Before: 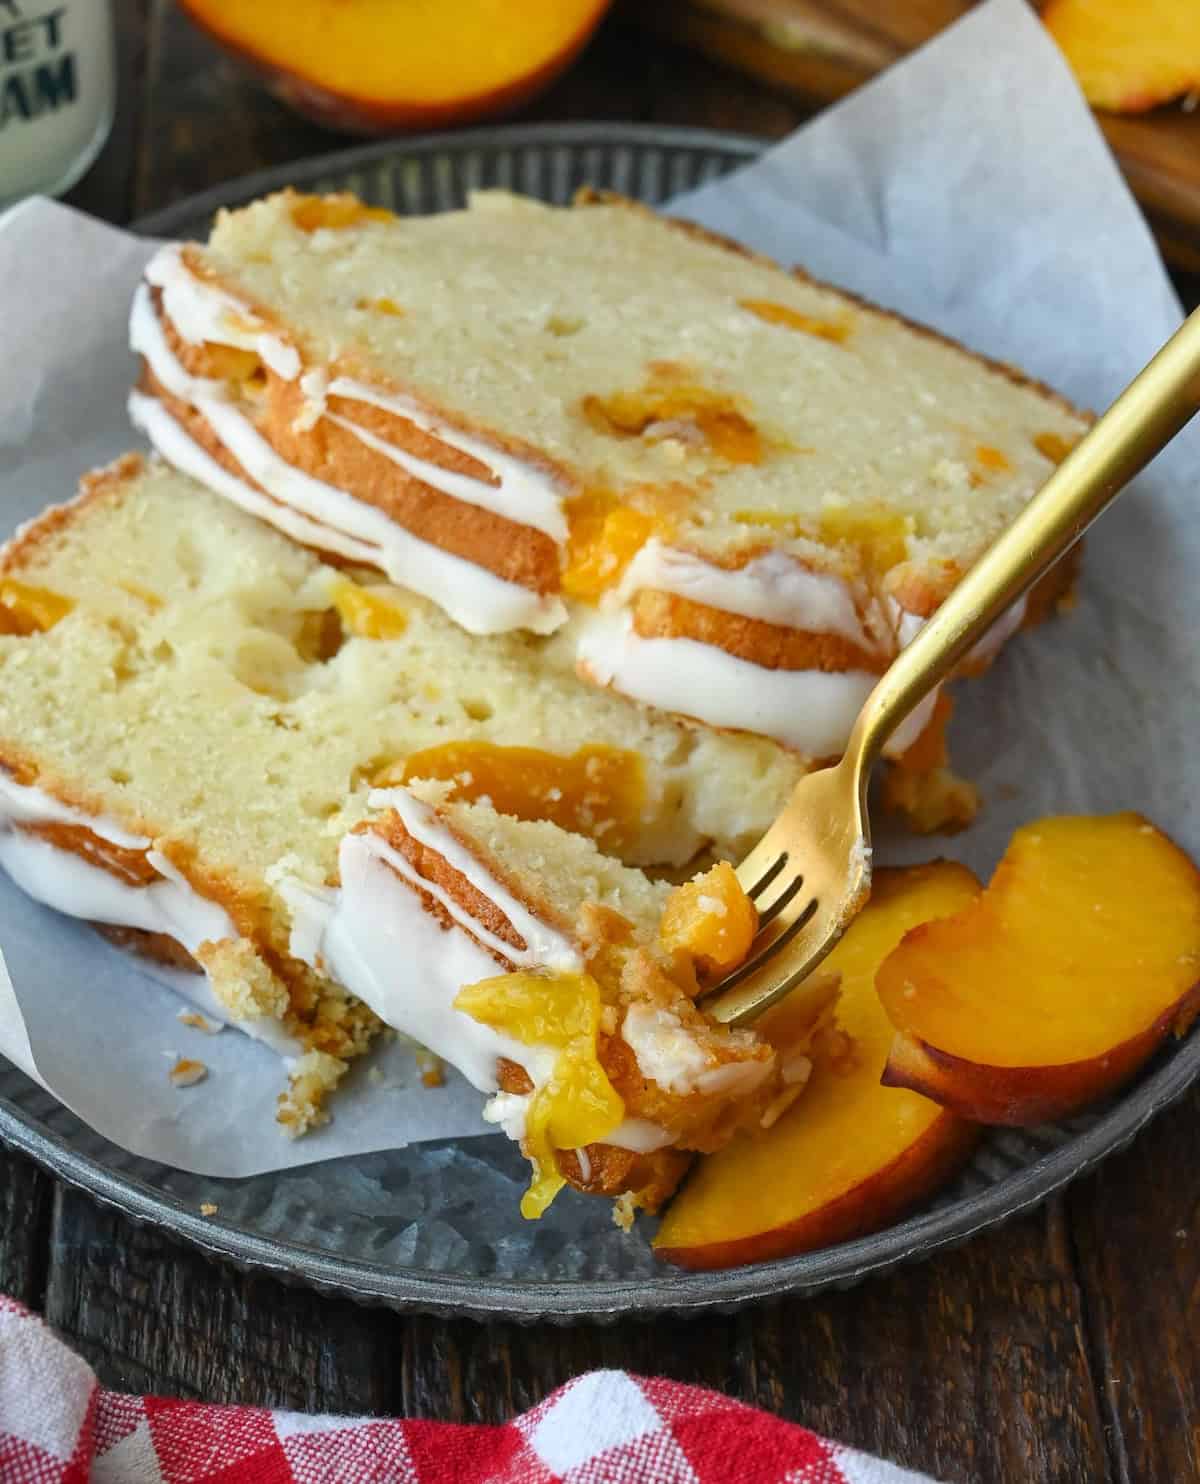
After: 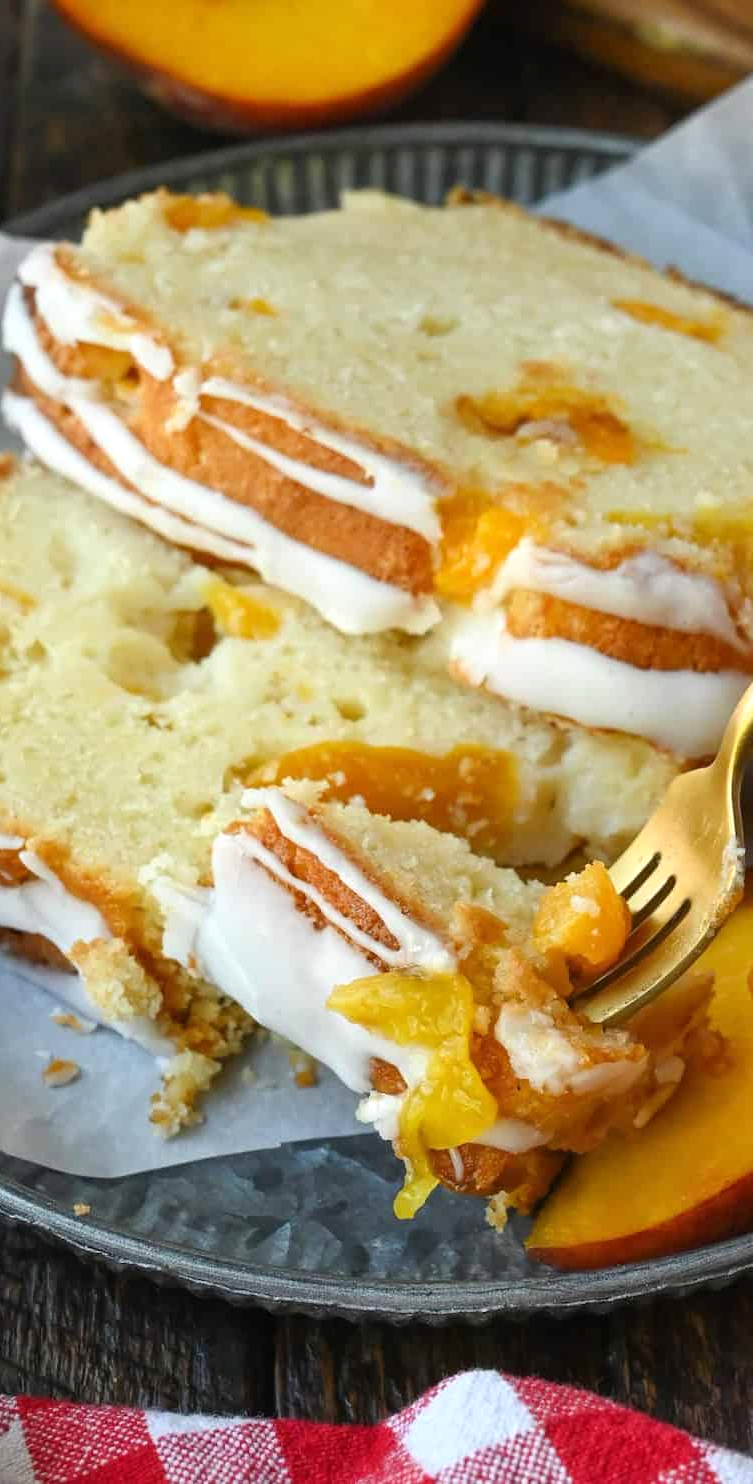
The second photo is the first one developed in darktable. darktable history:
exposure: exposure 0.15 EV, compensate highlight preservation false
crop: left 10.644%, right 26.528%
